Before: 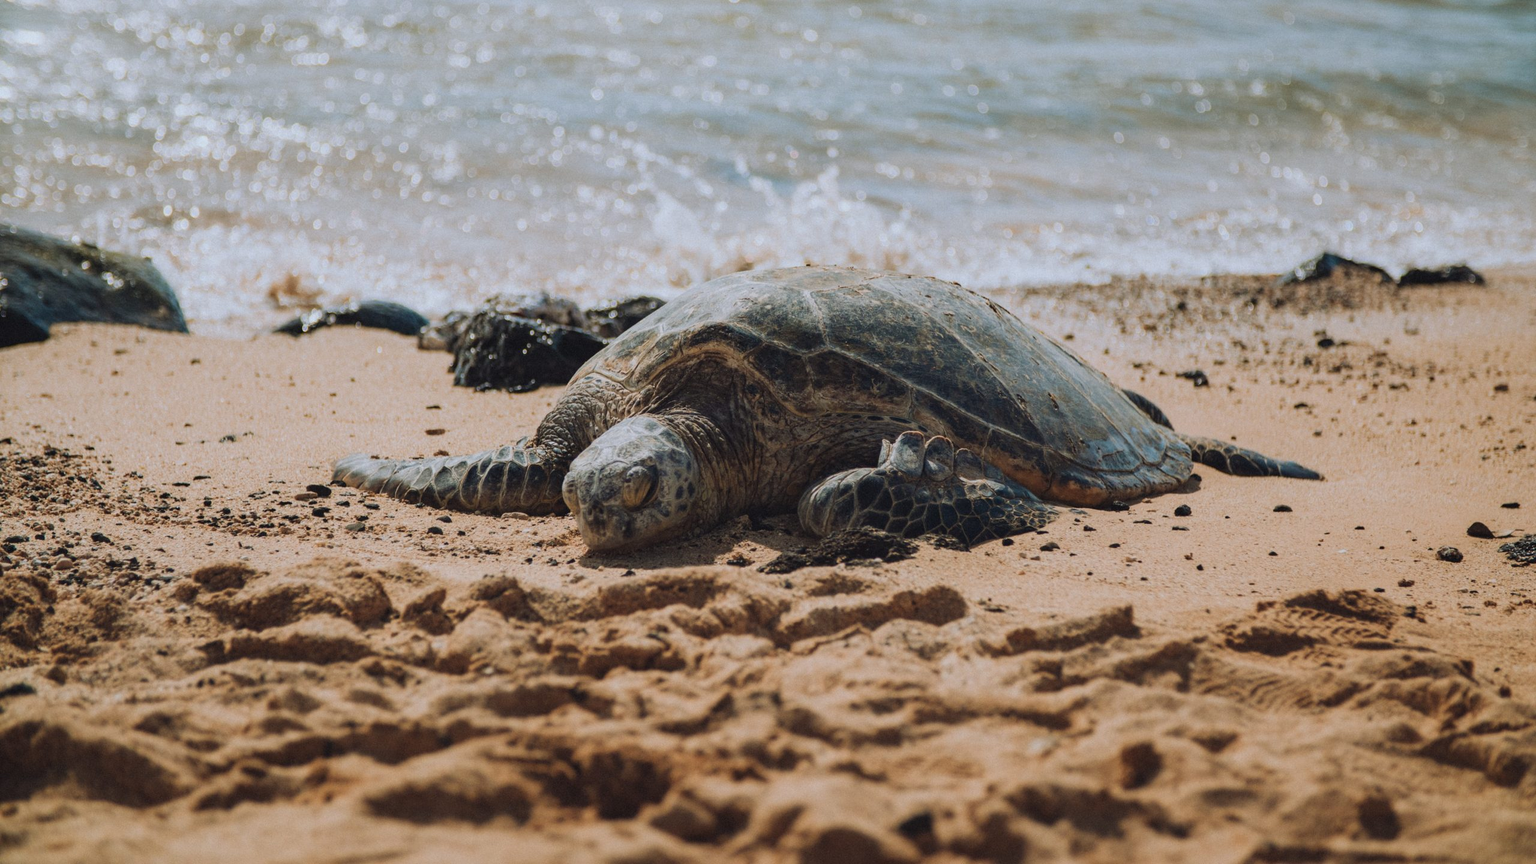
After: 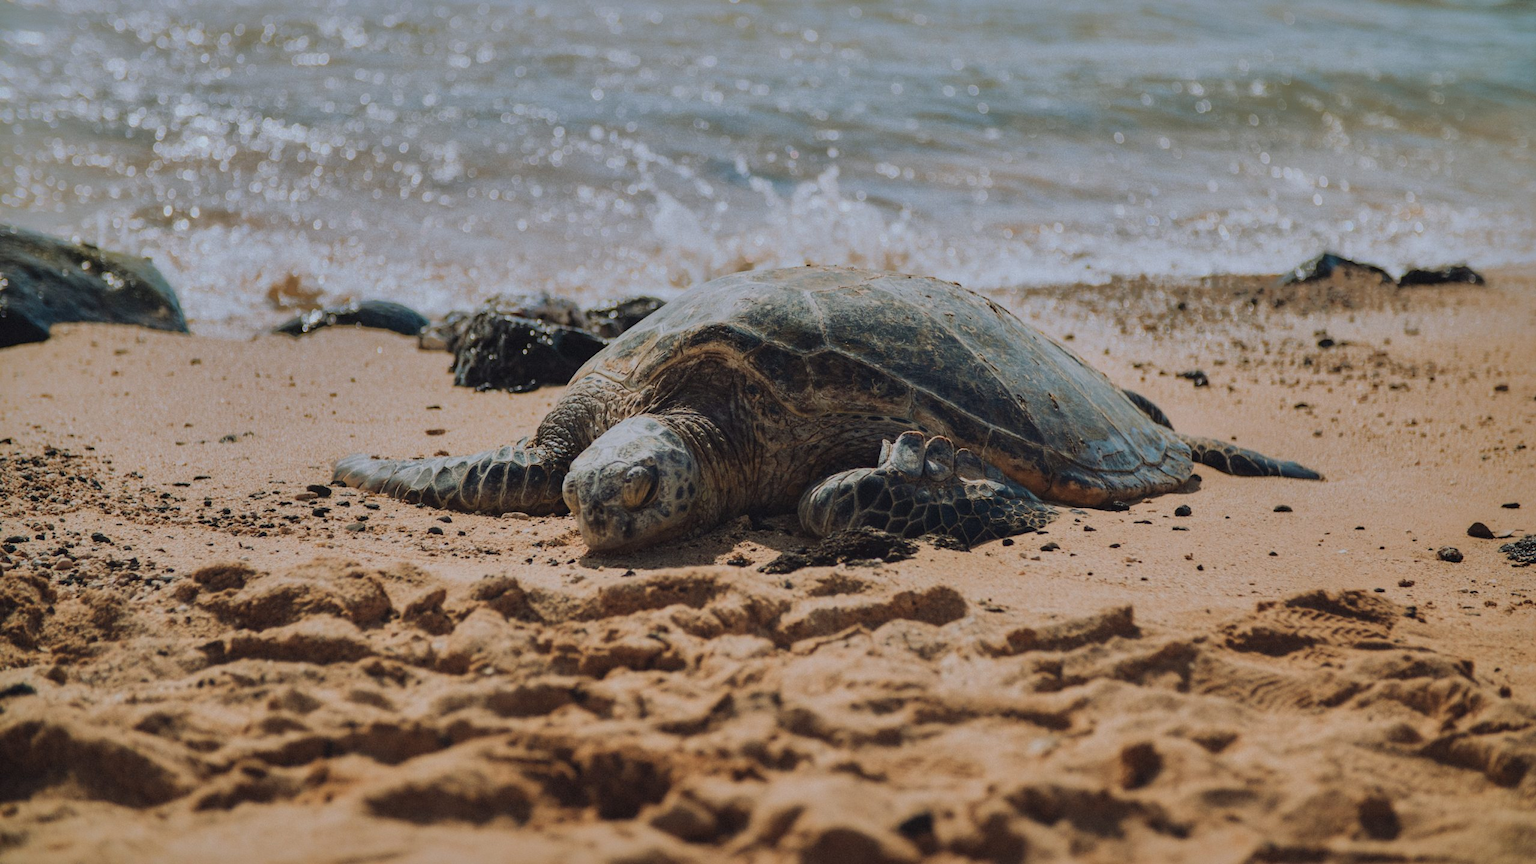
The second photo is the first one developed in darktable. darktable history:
shadows and highlights: shadows -18.97, highlights -73.02
